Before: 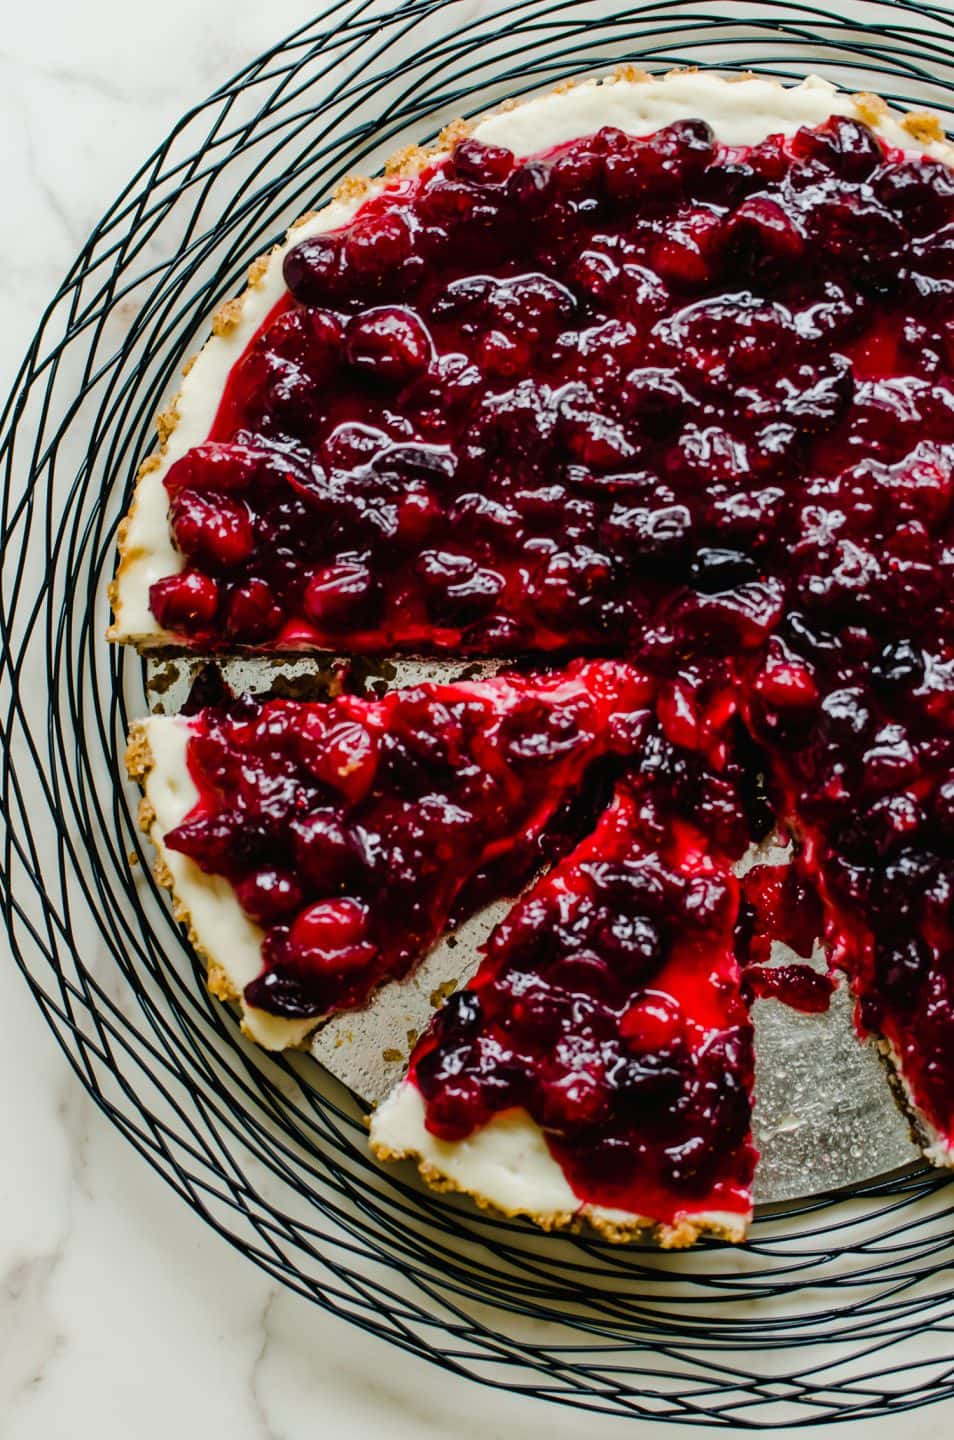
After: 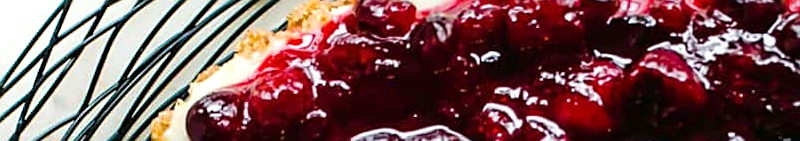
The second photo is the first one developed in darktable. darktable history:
sharpen: on, module defaults
shadows and highlights: shadows -23.08, highlights 46.15, soften with gaussian
rotate and perspective: rotation -0.45°, automatic cropping original format, crop left 0.008, crop right 0.992, crop top 0.012, crop bottom 0.988
crop and rotate: left 9.644%, top 9.491%, right 6.021%, bottom 80.509%
exposure: exposure 0.4 EV, compensate highlight preservation false
